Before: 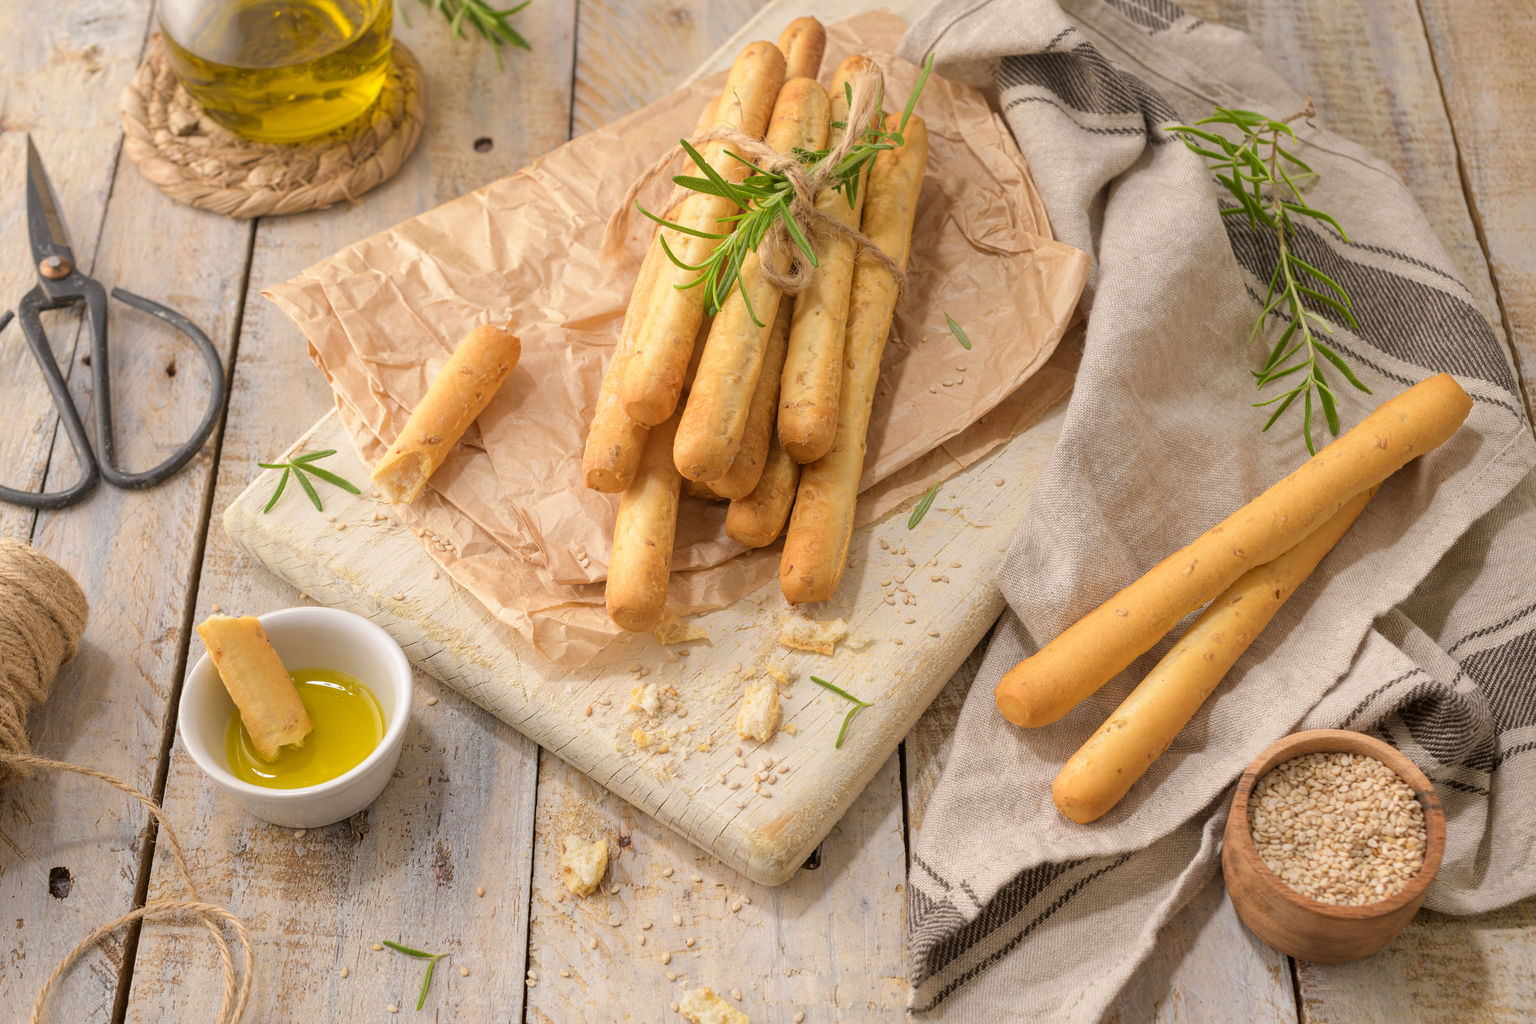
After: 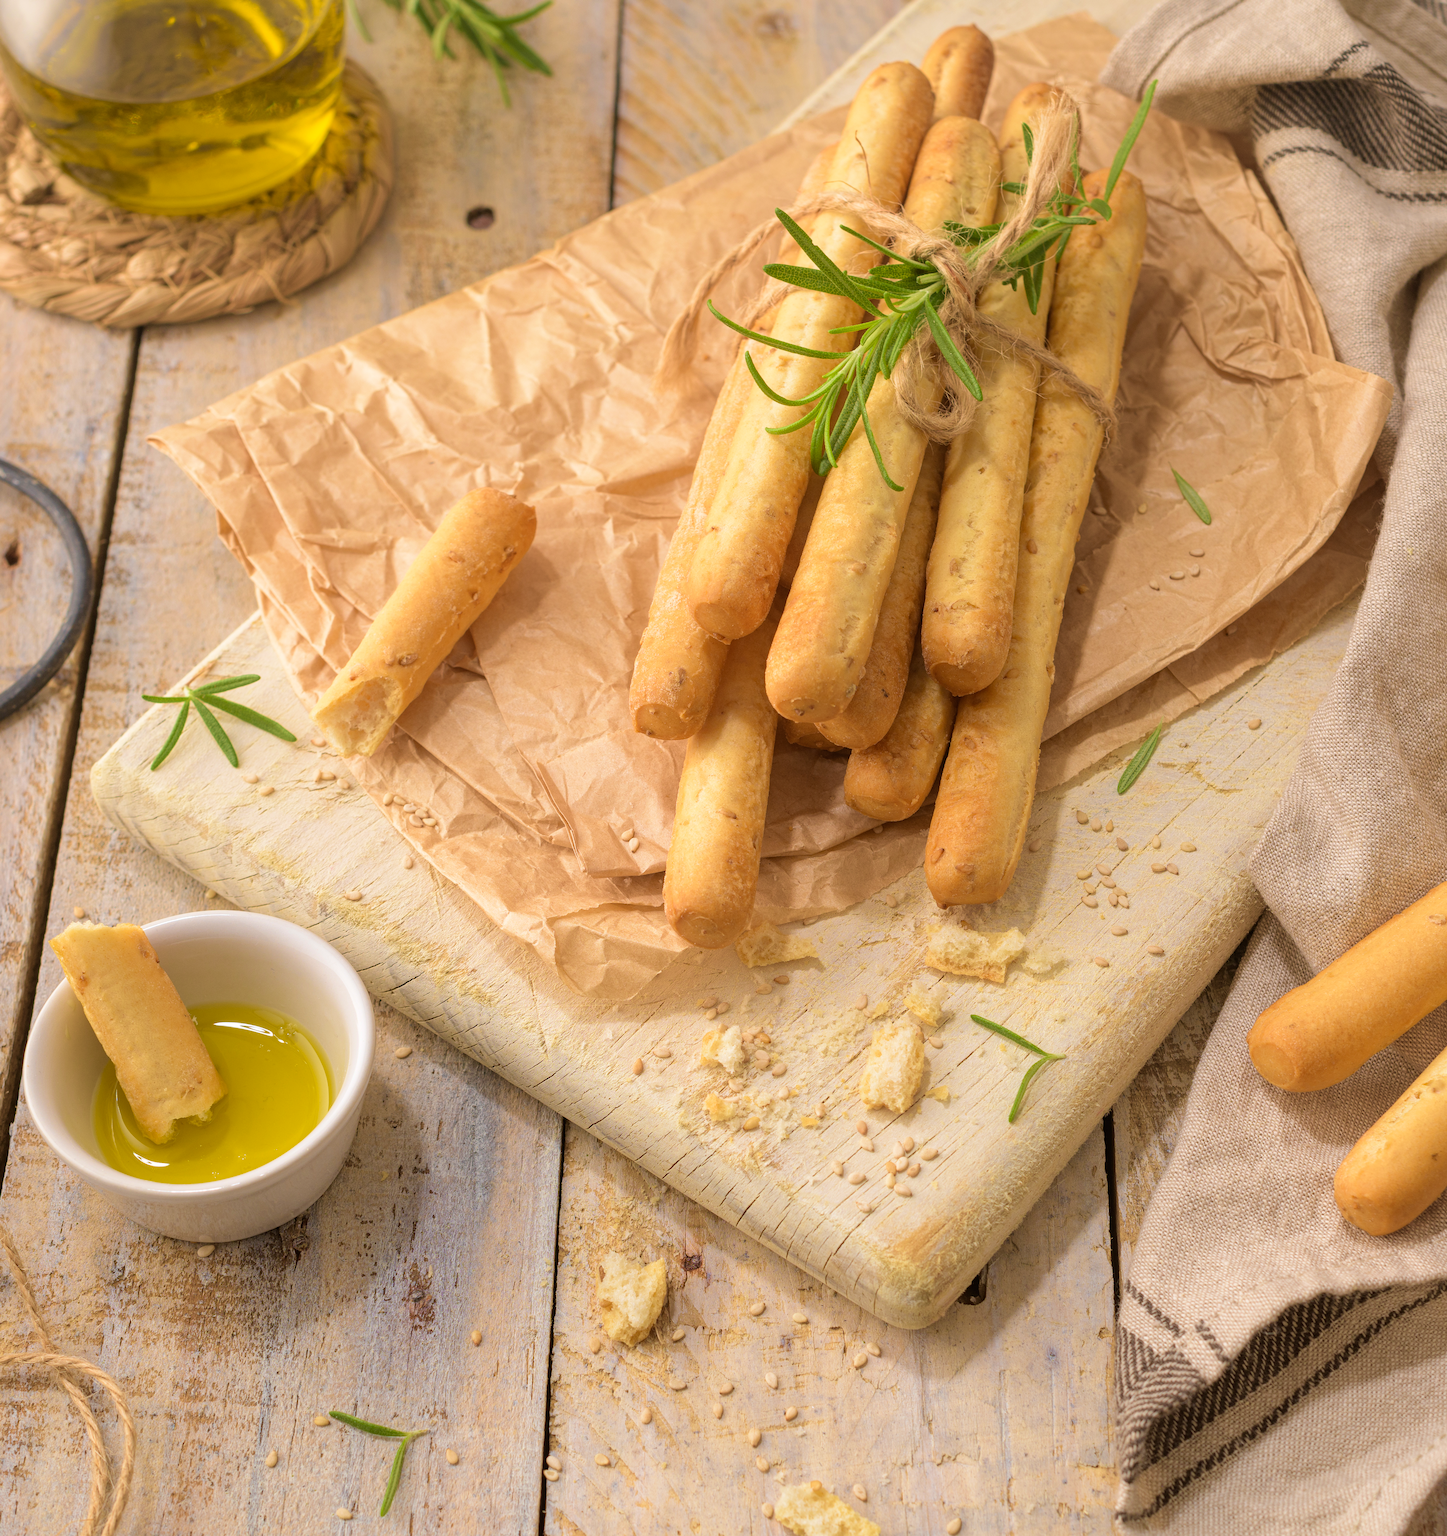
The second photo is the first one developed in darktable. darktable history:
haze removal: strength 0.1, compatibility mode true, adaptive false
velvia: strength 45%
crop: left 10.644%, right 26.528%
